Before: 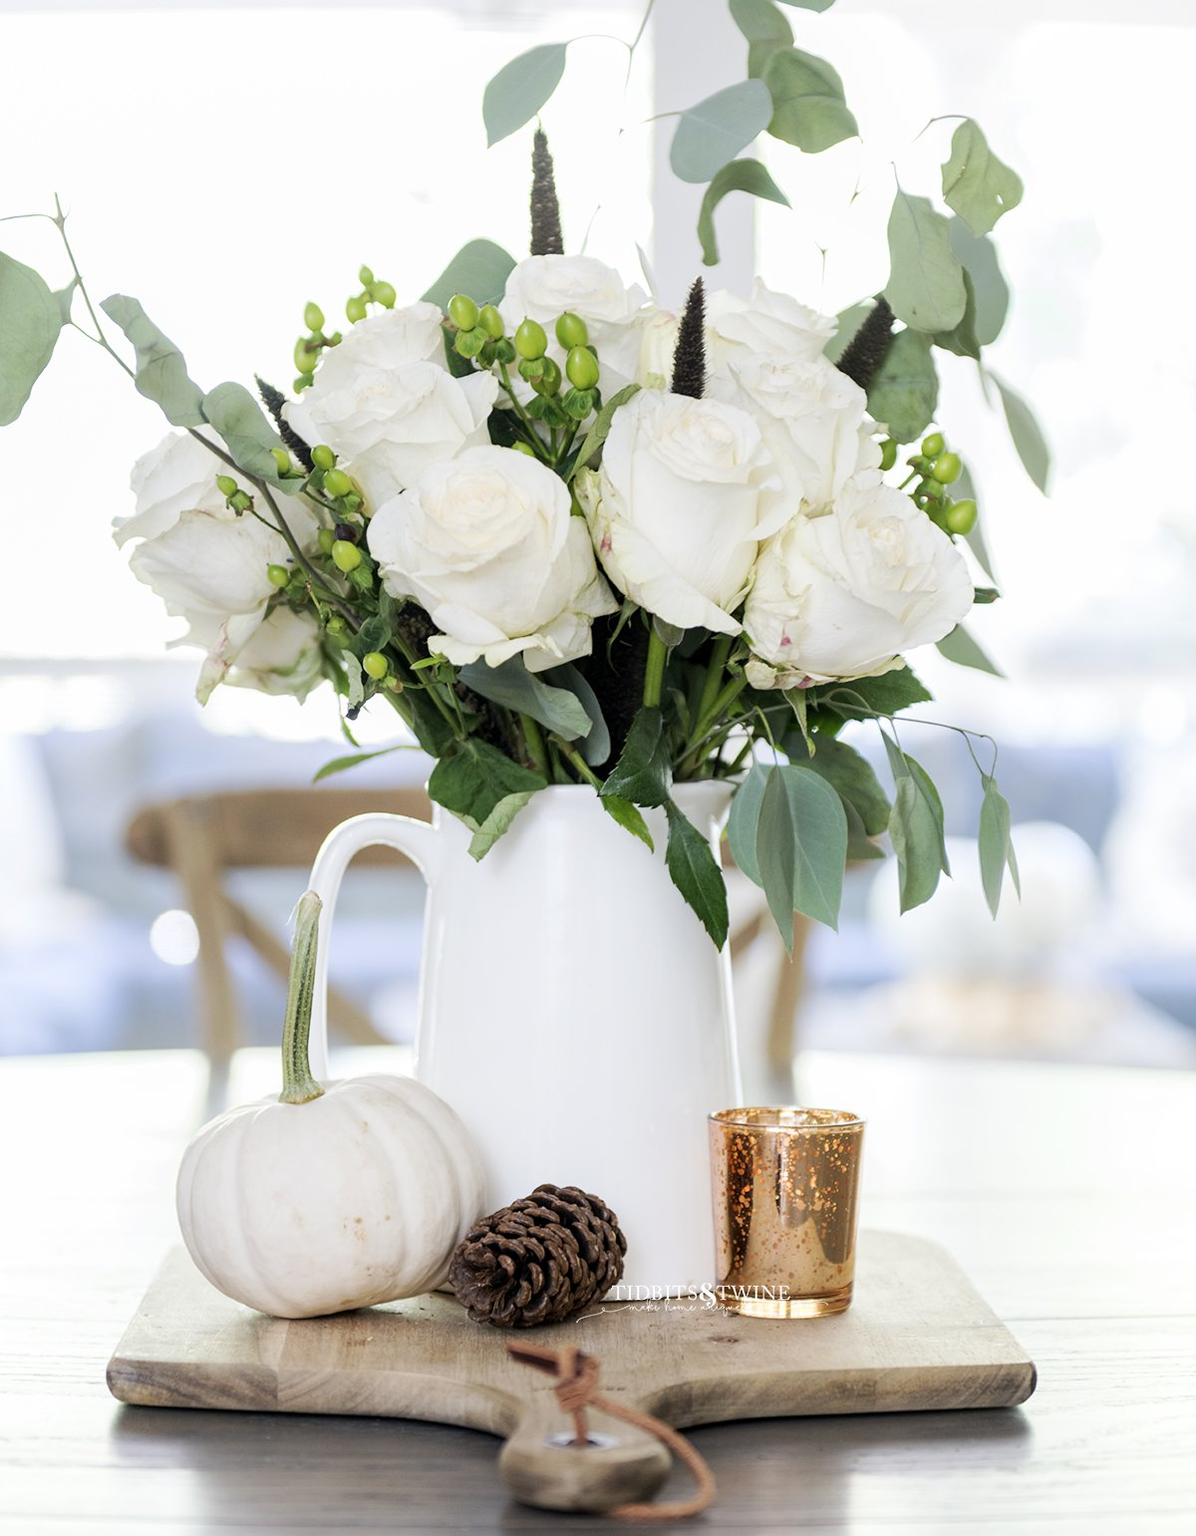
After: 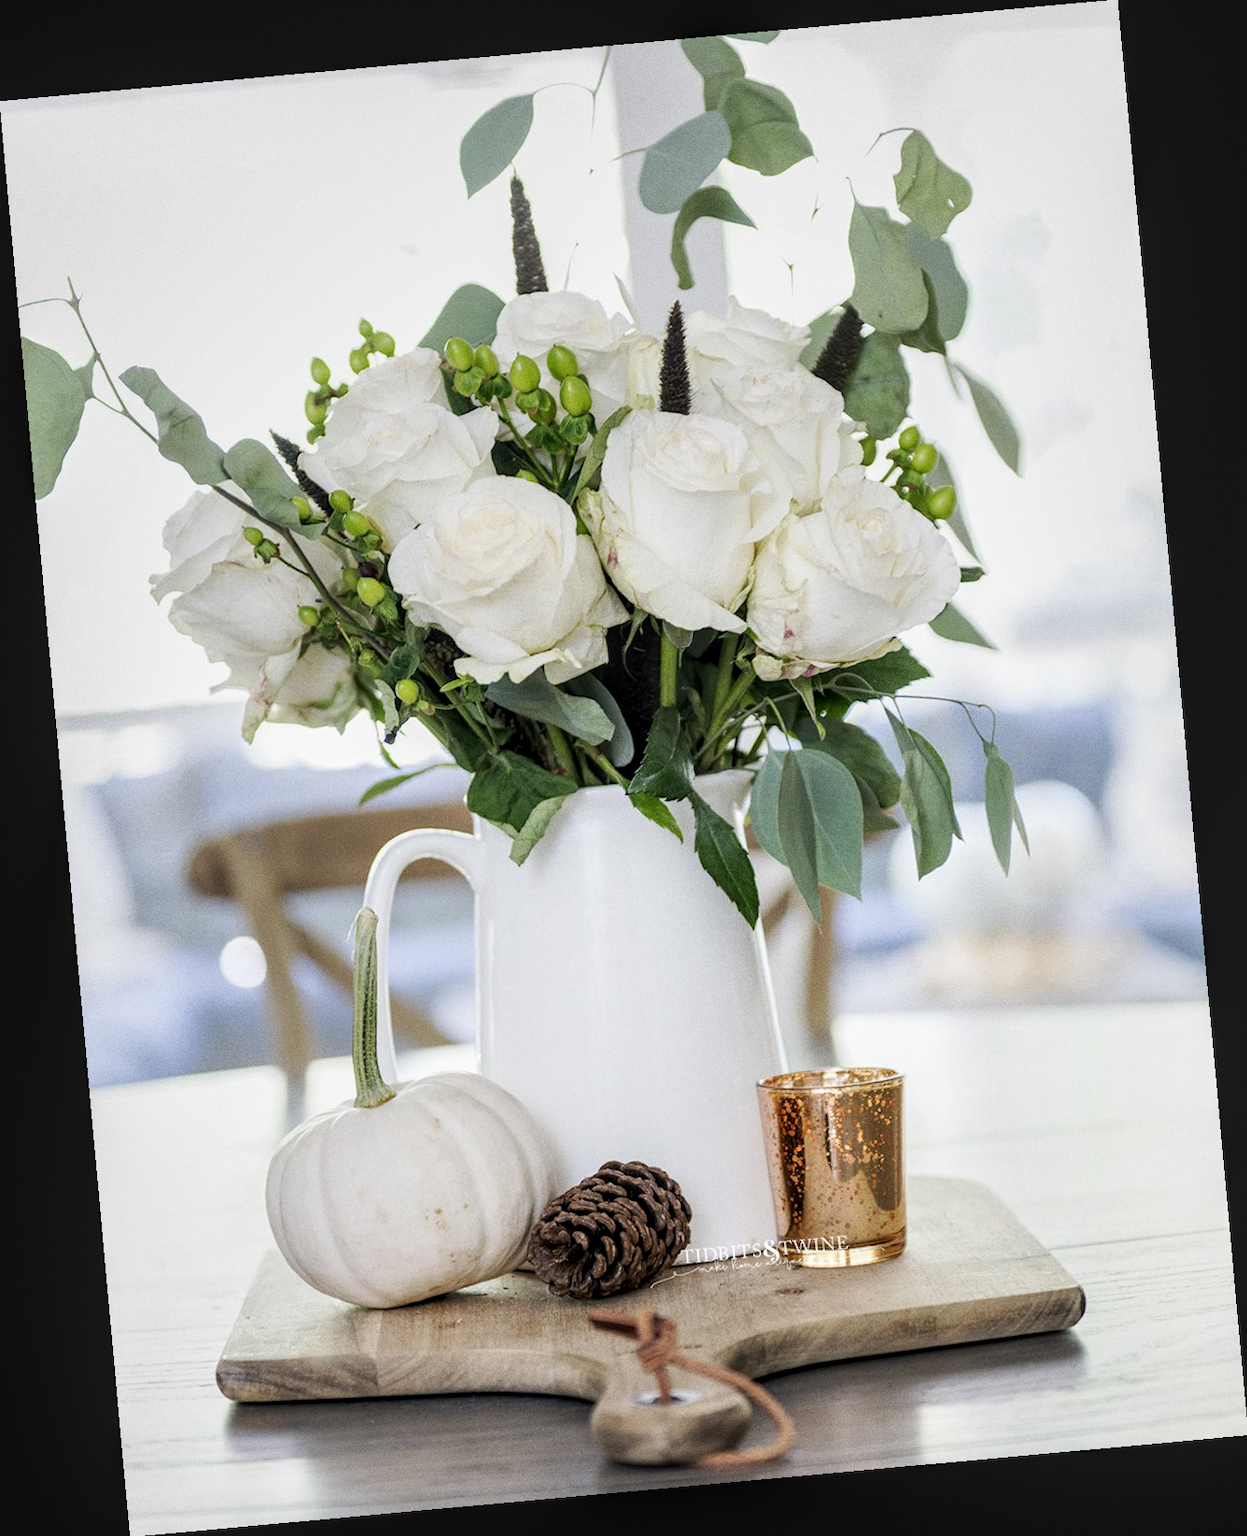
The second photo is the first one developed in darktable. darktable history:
local contrast: on, module defaults
grain: coarseness 0.47 ISO
rotate and perspective: rotation -5.2°, automatic cropping off
